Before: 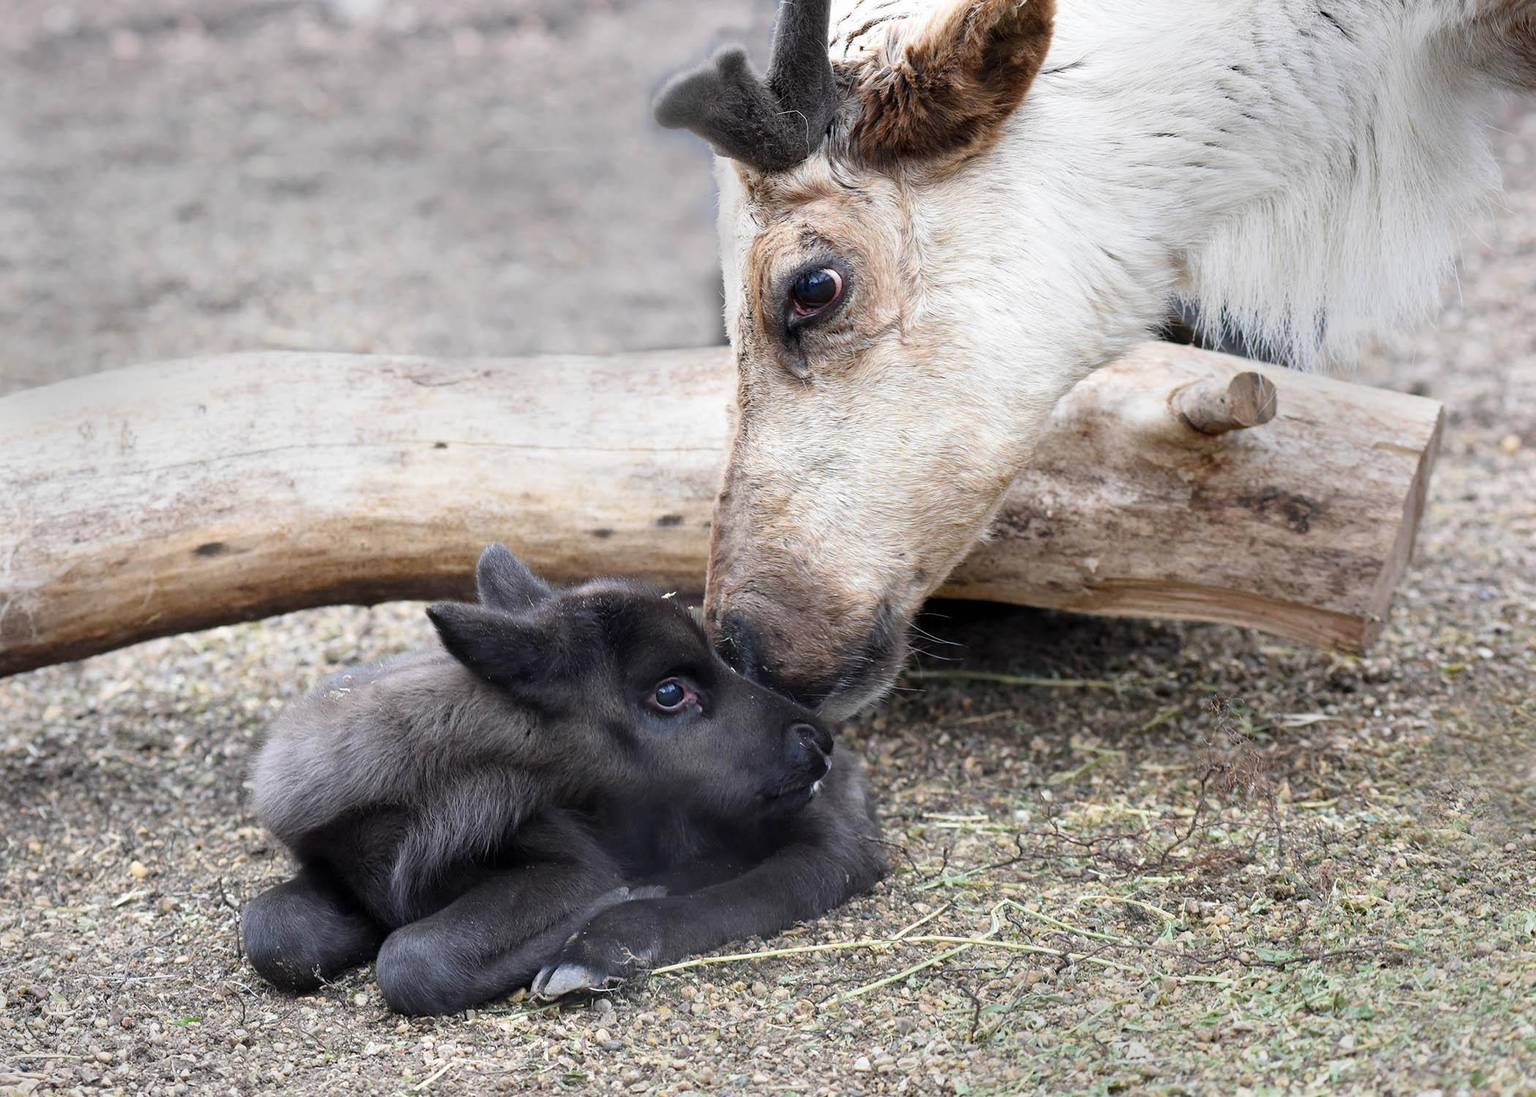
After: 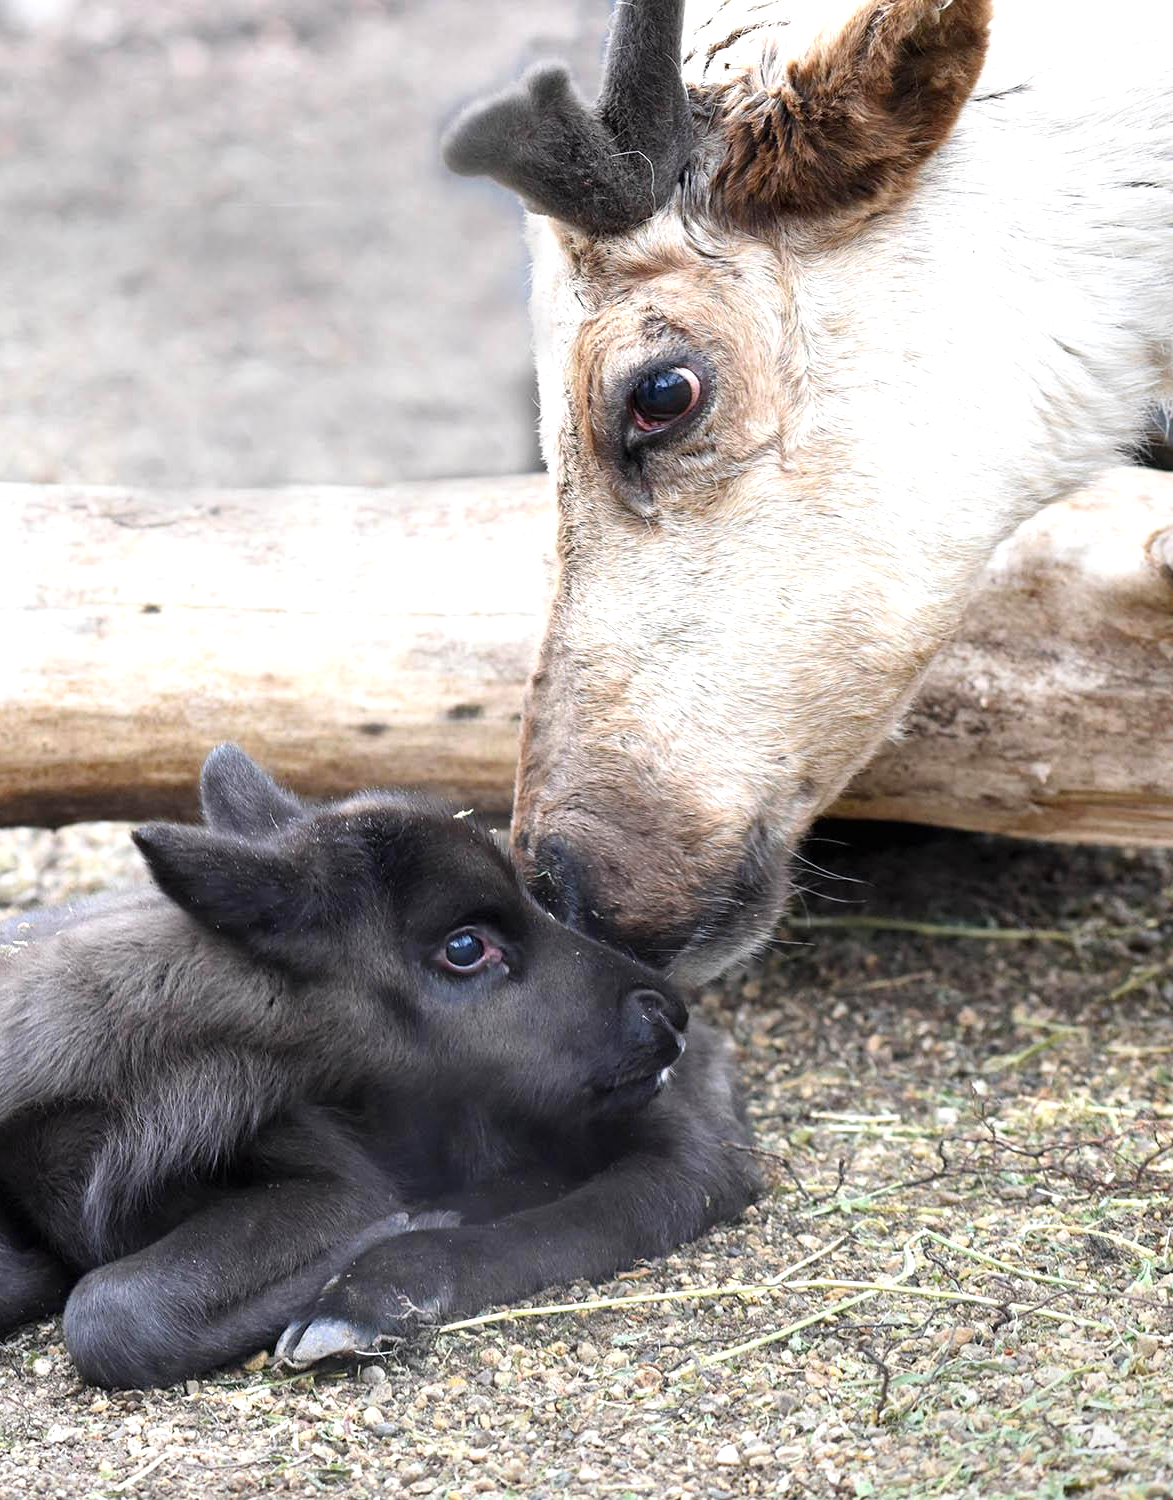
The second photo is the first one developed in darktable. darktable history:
exposure: black level correction 0, exposure 0.5 EV, compensate highlight preservation false
crop: left 21.52%, right 22.552%
